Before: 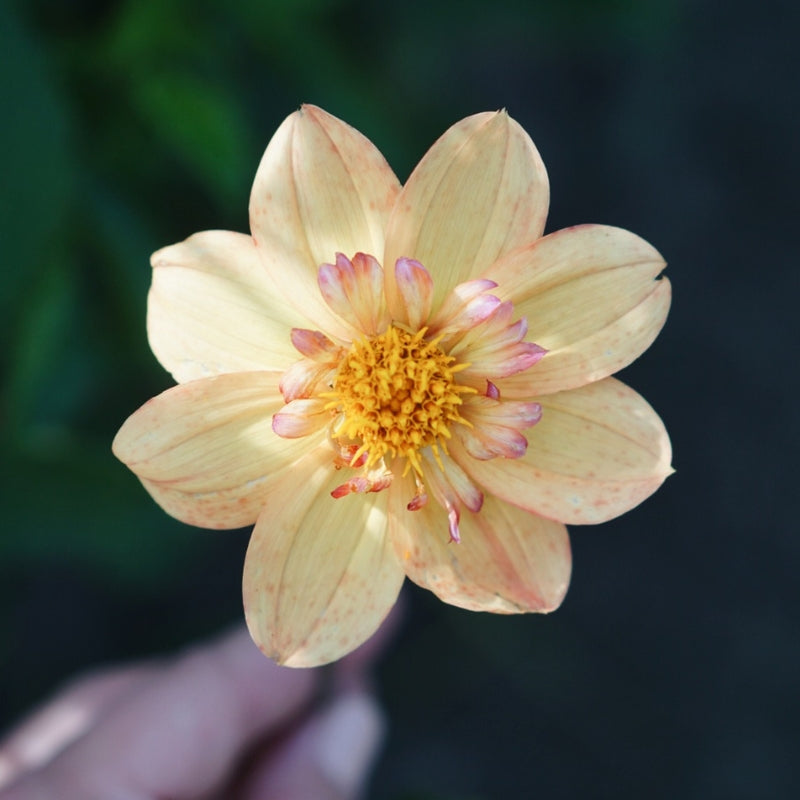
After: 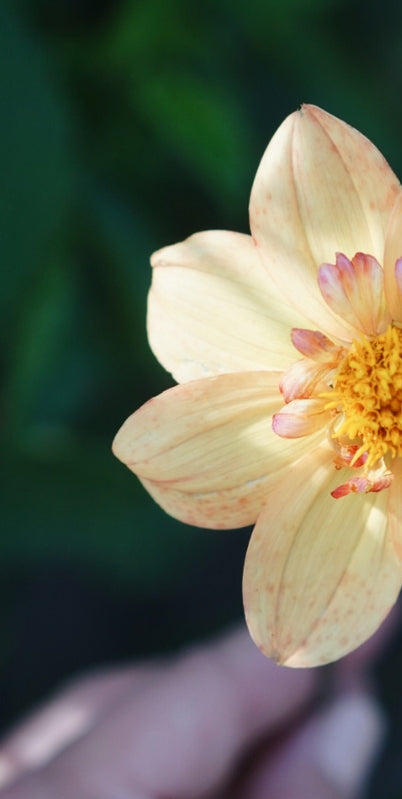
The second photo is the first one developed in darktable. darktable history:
crop and rotate: left 0.051%, right 49.664%
